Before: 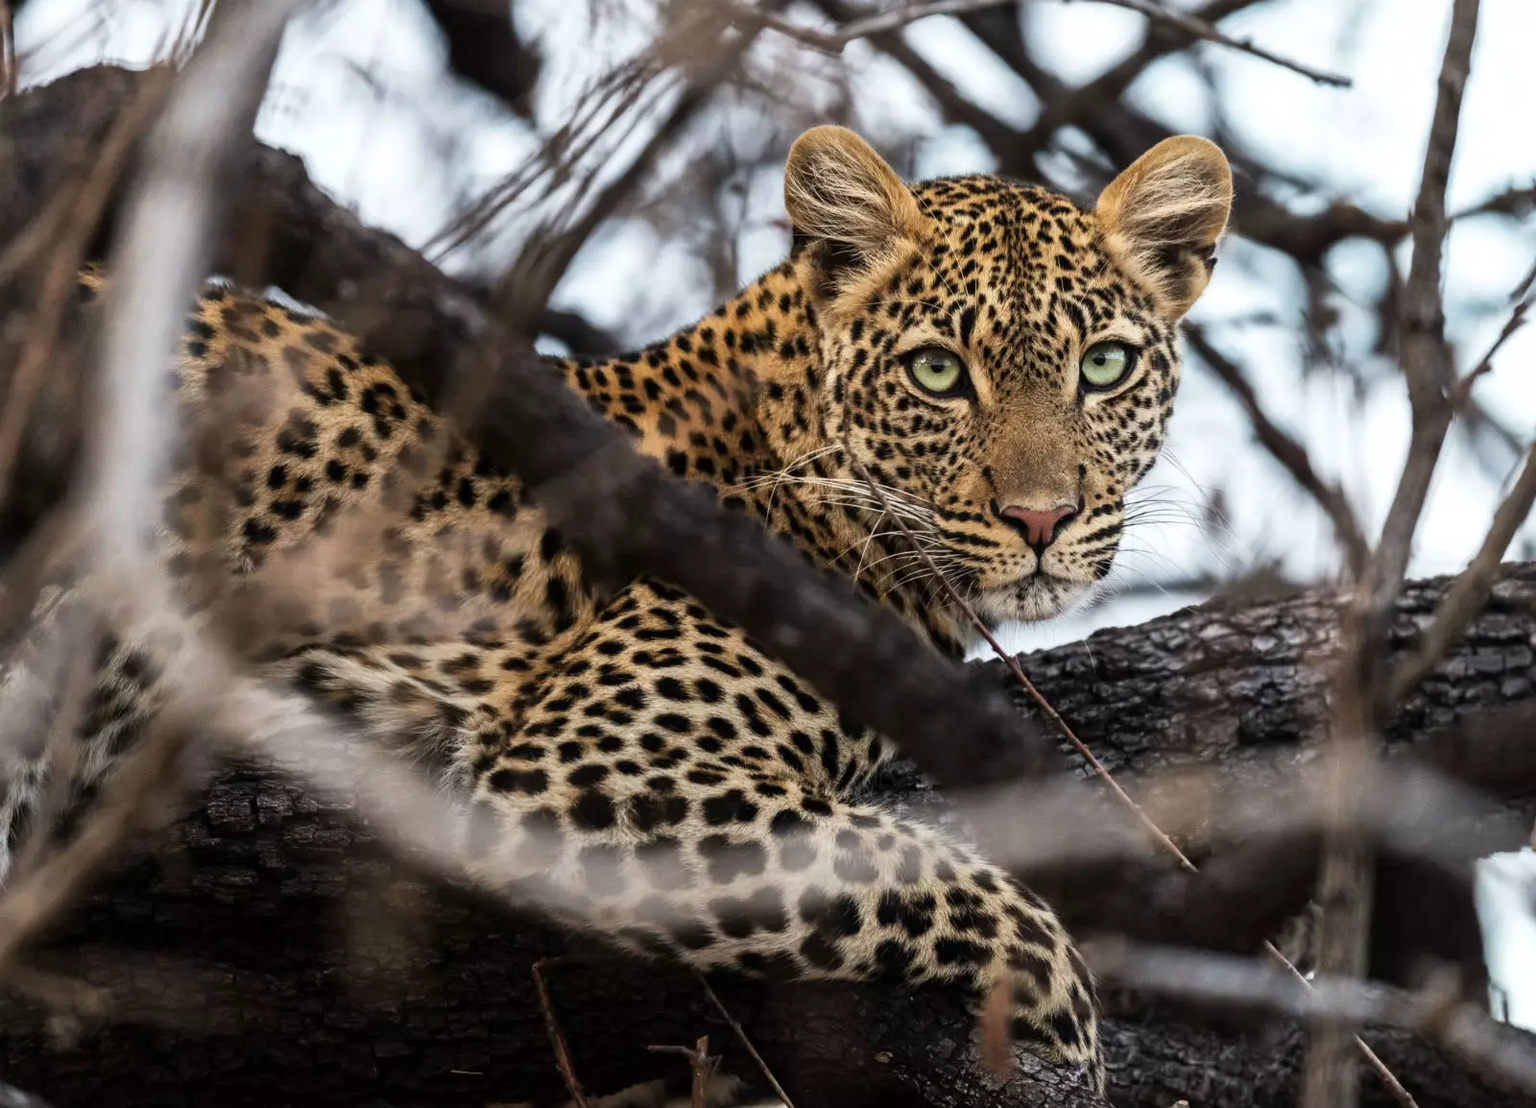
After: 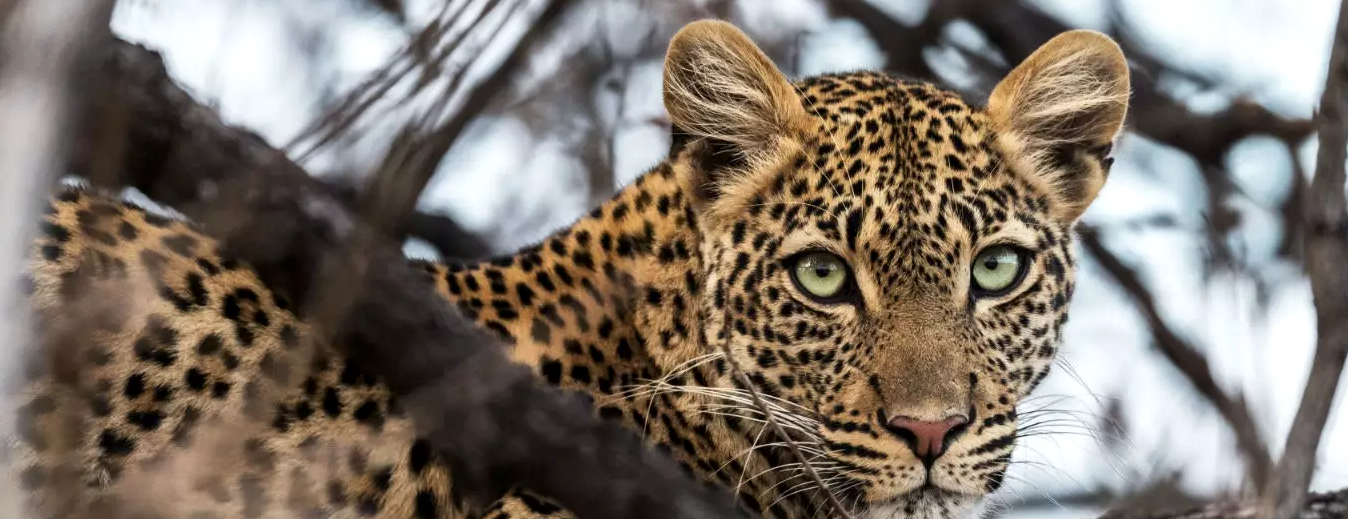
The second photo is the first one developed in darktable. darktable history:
crop and rotate: left 9.637%, top 9.683%, right 6.074%, bottom 45.306%
local contrast: mode bilateral grid, contrast 21, coarseness 50, detail 121%, midtone range 0.2
